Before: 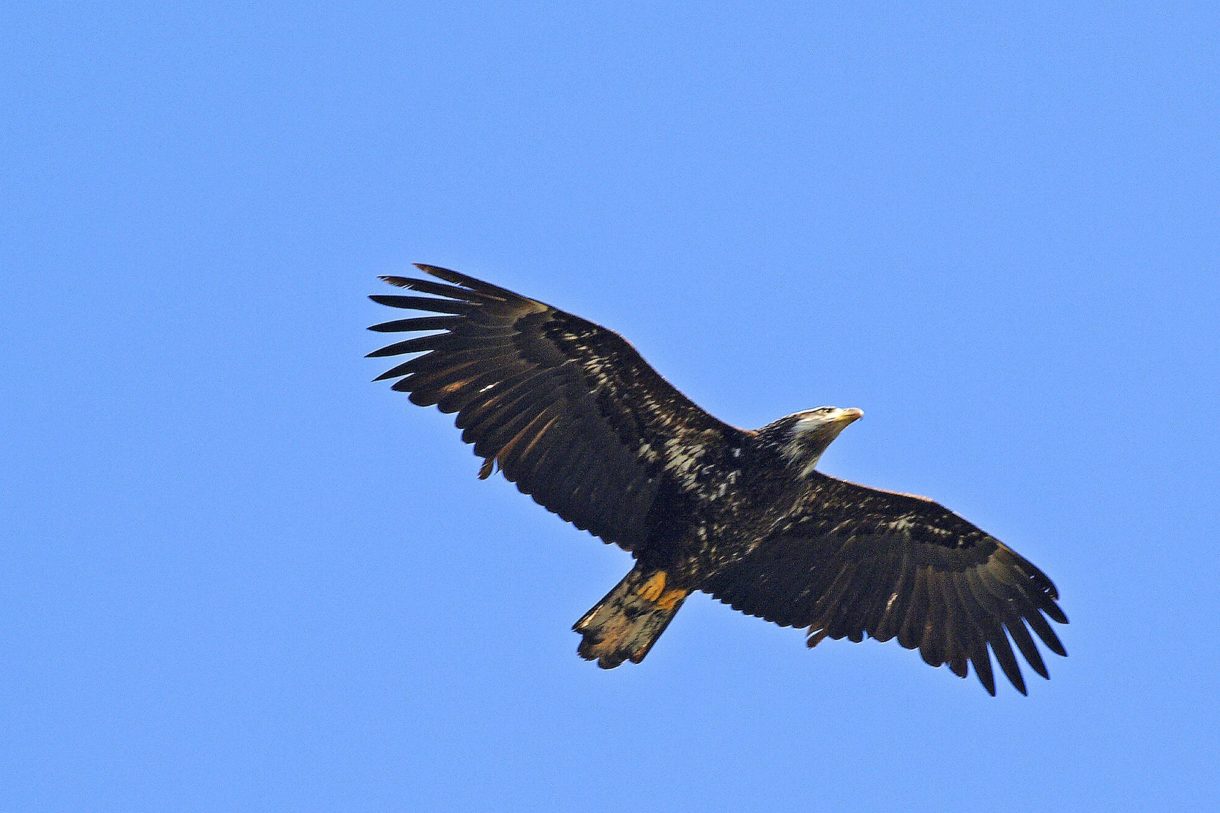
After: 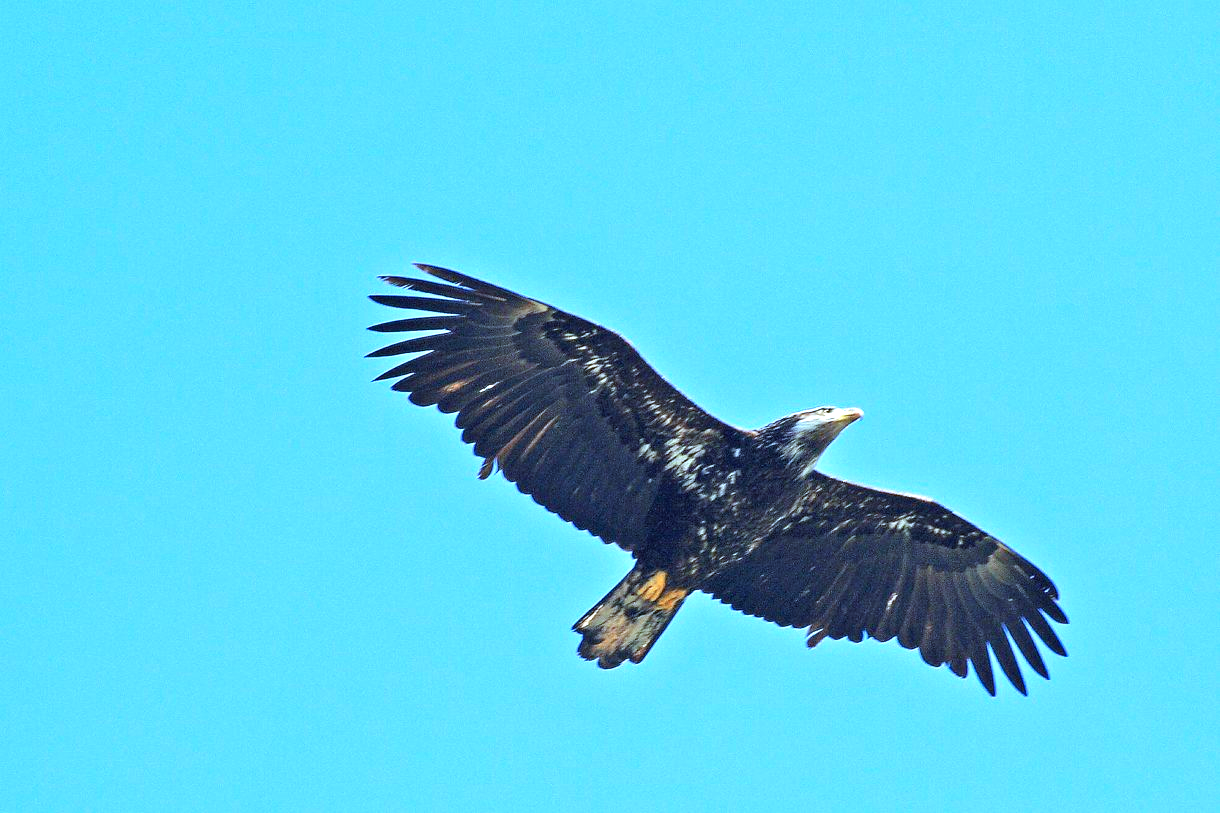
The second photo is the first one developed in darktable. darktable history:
color calibration: x 0.396, y 0.386, temperature 3669 K
exposure: black level correction 0.001, exposure 0.955 EV, compensate exposure bias true, compensate highlight preservation false
